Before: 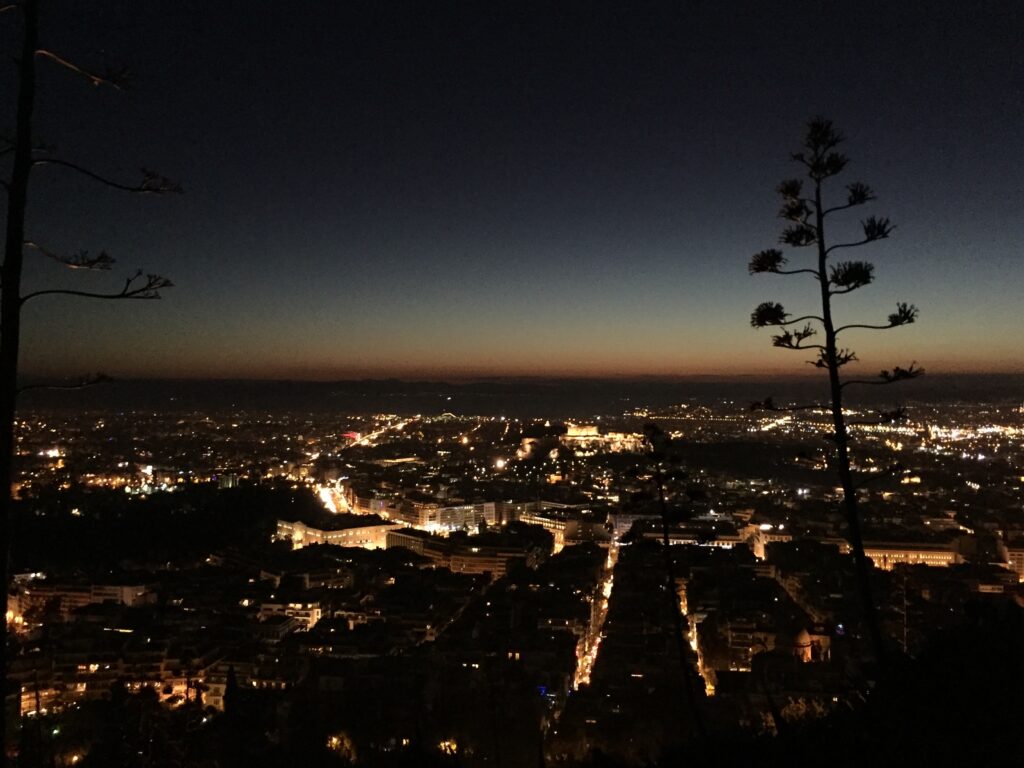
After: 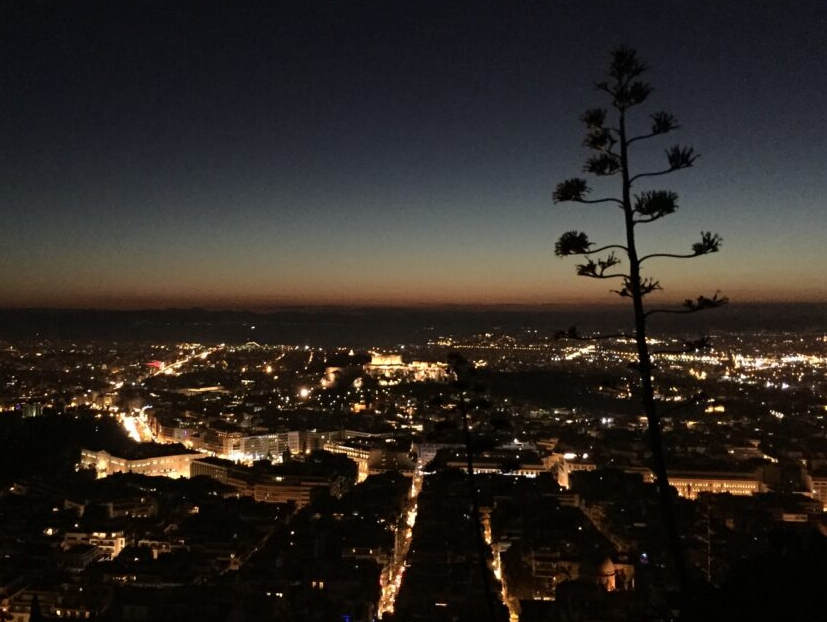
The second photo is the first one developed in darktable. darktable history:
crop: left 19.156%, top 9.332%, right 0.001%, bottom 9.639%
color correction: highlights a* 0.055, highlights b* -0.63
